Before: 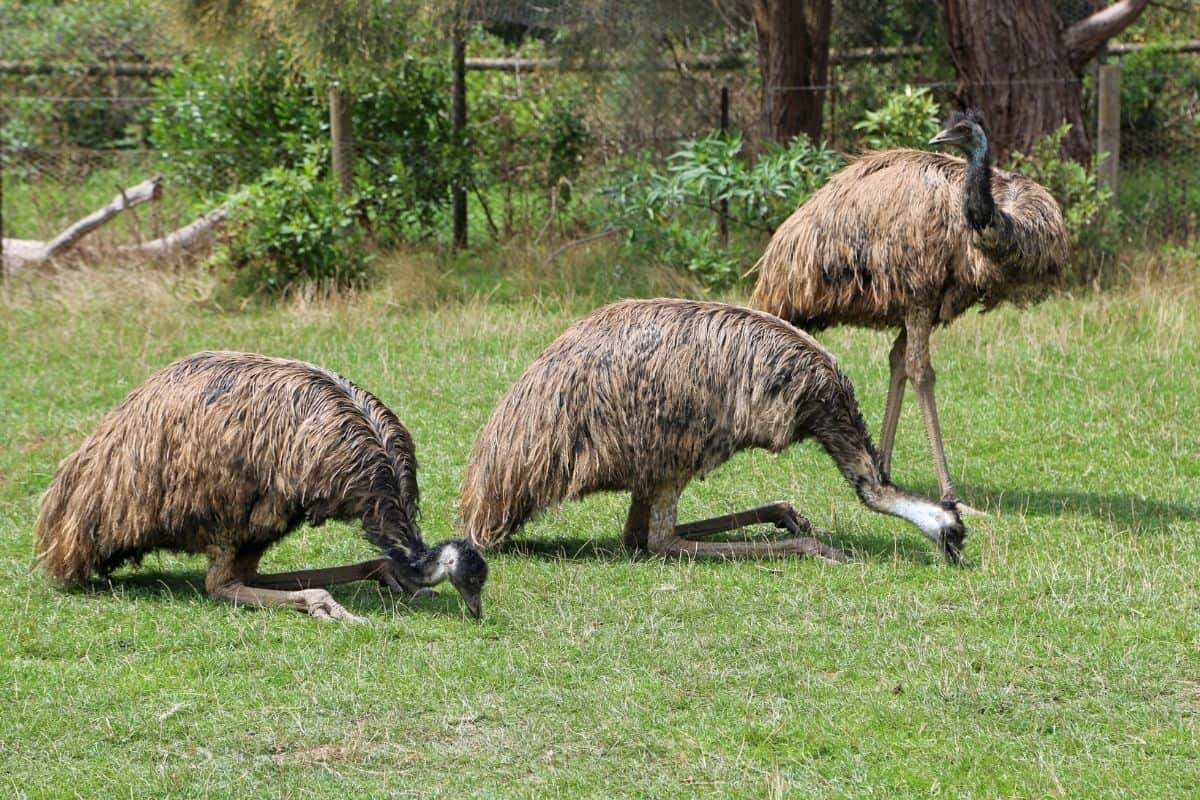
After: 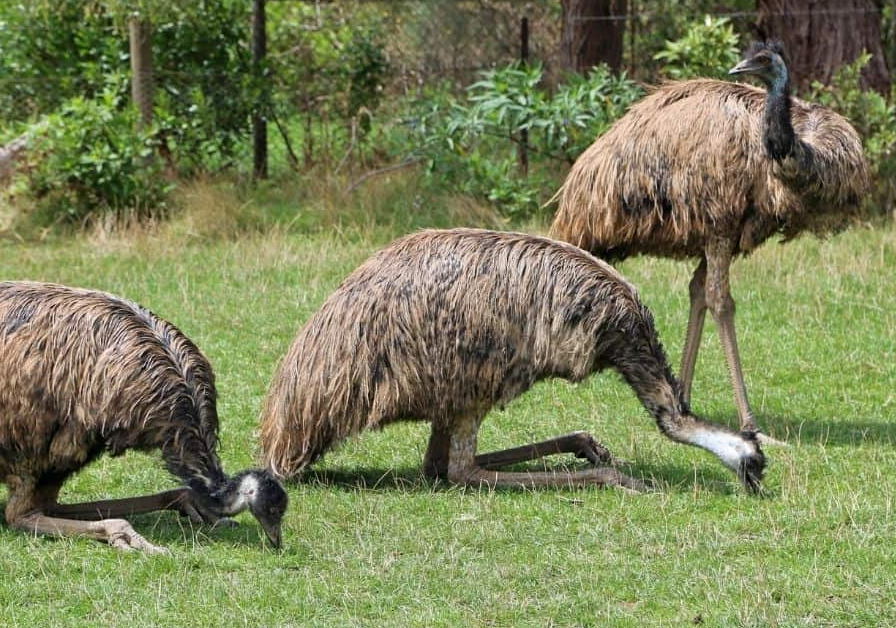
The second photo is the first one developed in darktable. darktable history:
crop: left 16.674%, top 8.808%, right 8.654%, bottom 12.652%
